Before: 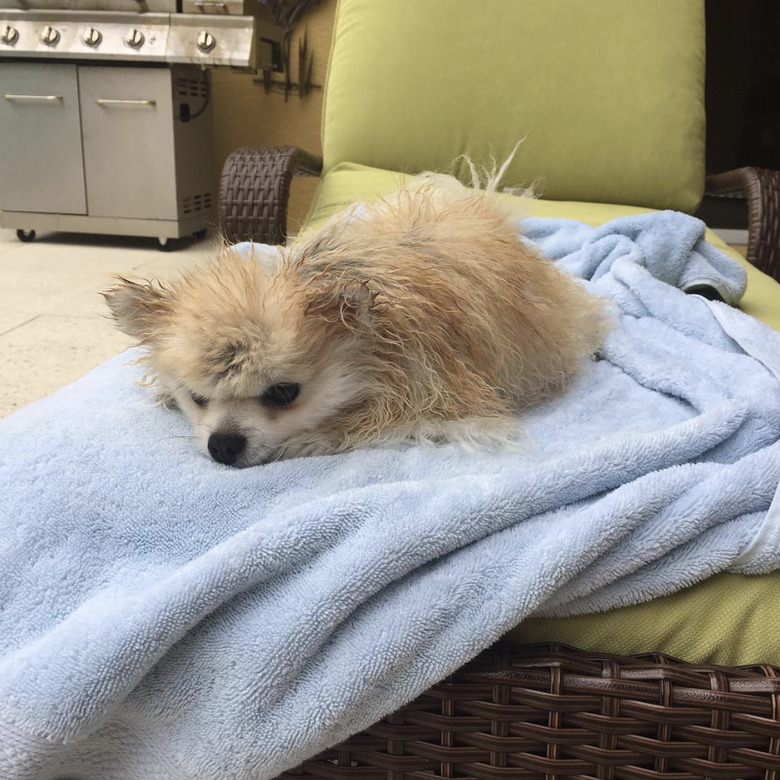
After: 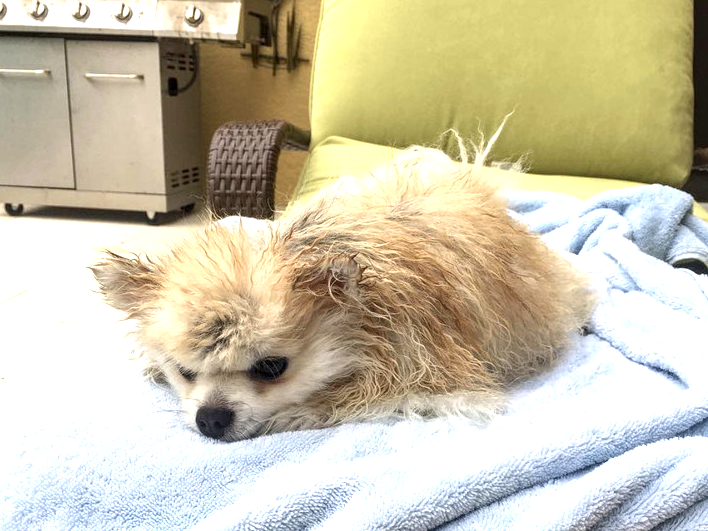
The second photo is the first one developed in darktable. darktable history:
crop: left 1.562%, top 3.4%, right 7.597%, bottom 28.406%
local contrast: detail 130%
exposure: black level correction 0.005, exposure 0.005 EV, compensate exposure bias true, compensate highlight preservation false
levels: black 0.056%, levels [0, 0.394, 0.787]
